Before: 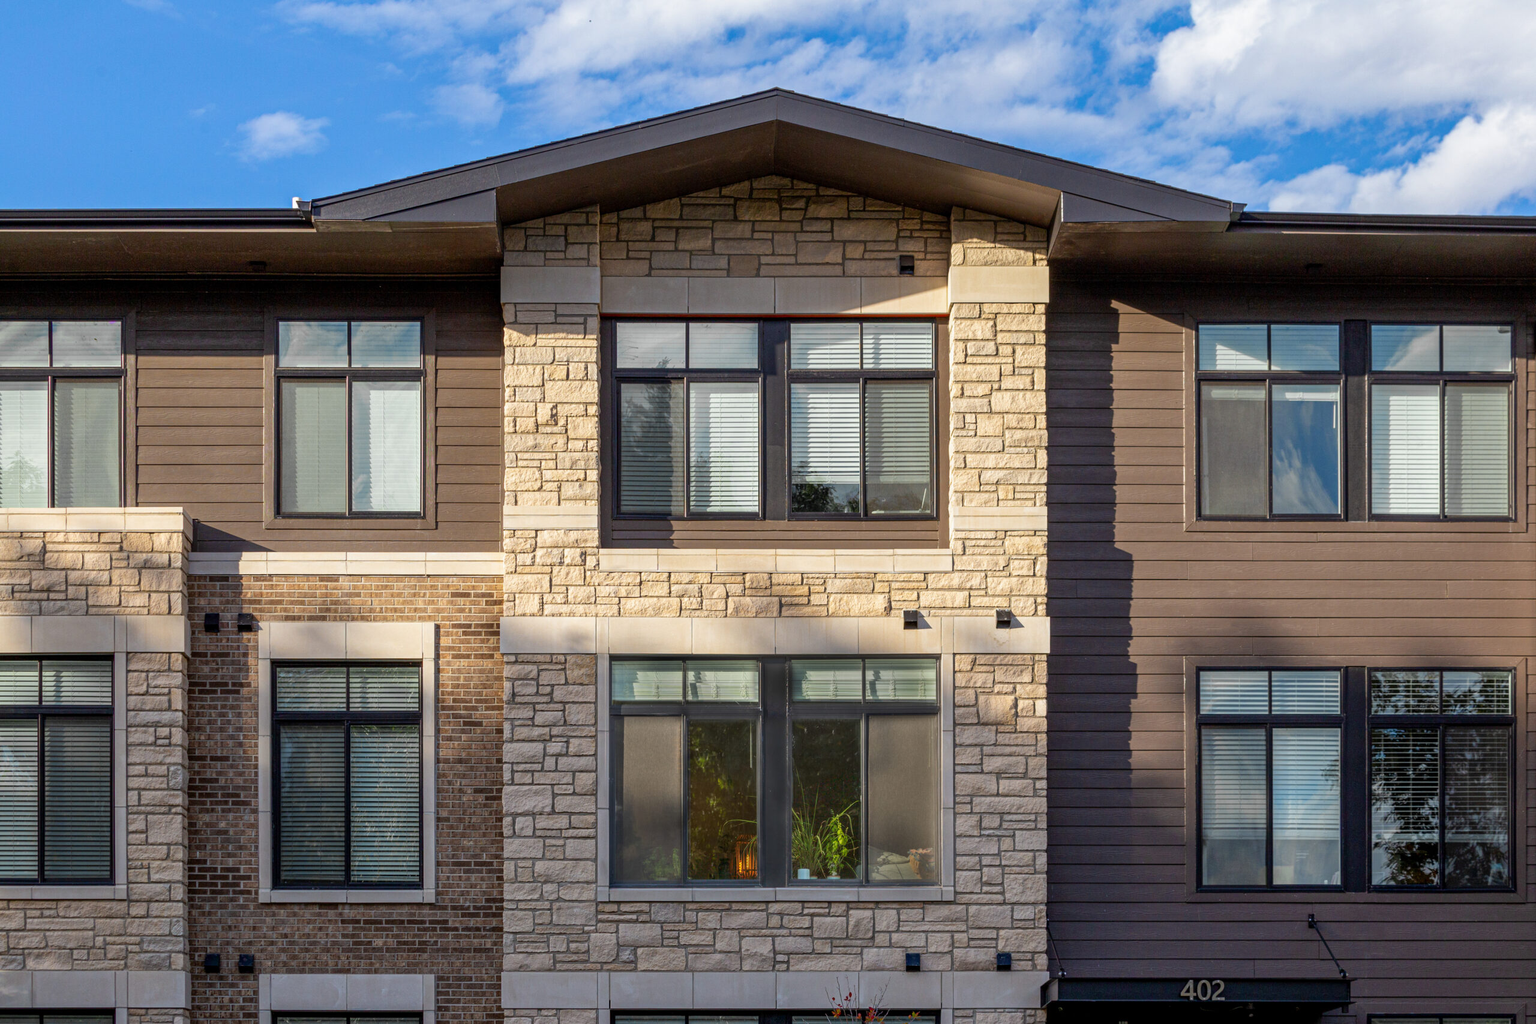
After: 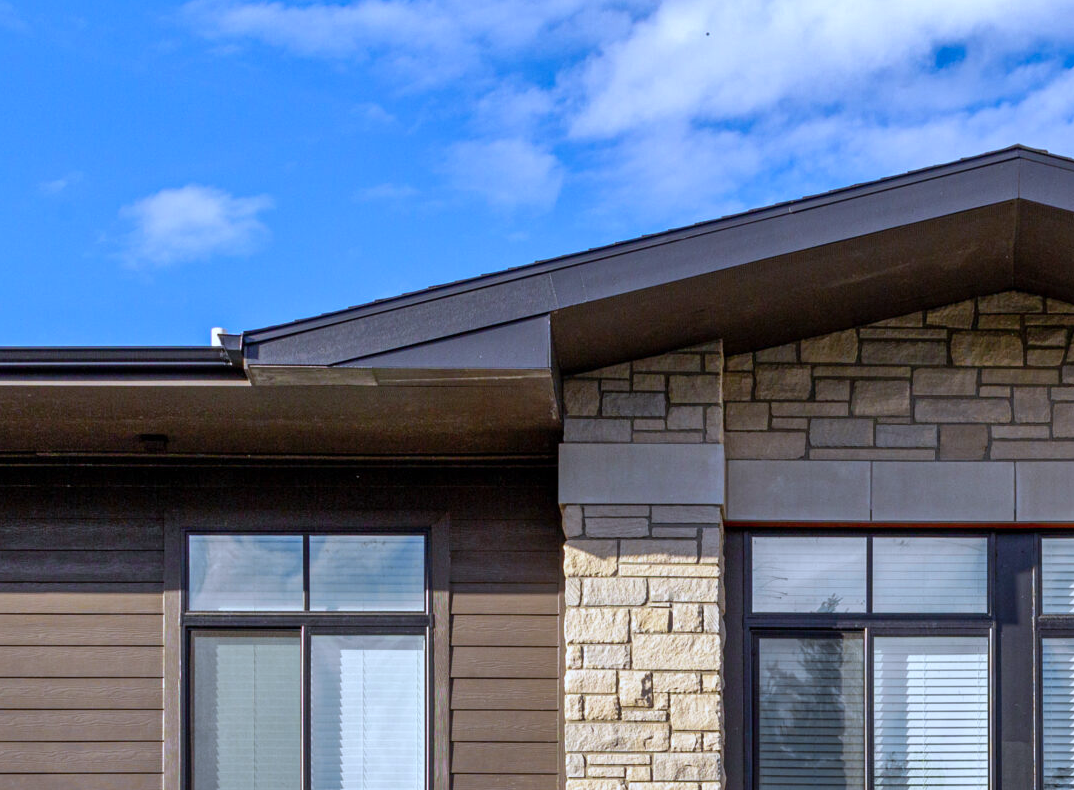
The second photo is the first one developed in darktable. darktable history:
crop and rotate: left 10.817%, top 0.062%, right 47.194%, bottom 53.626%
shadows and highlights: soften with gaussian
rotate and perspective: crop left 0, crop top 0
white balance: red 0.948, green 1.02, blue 1.176
